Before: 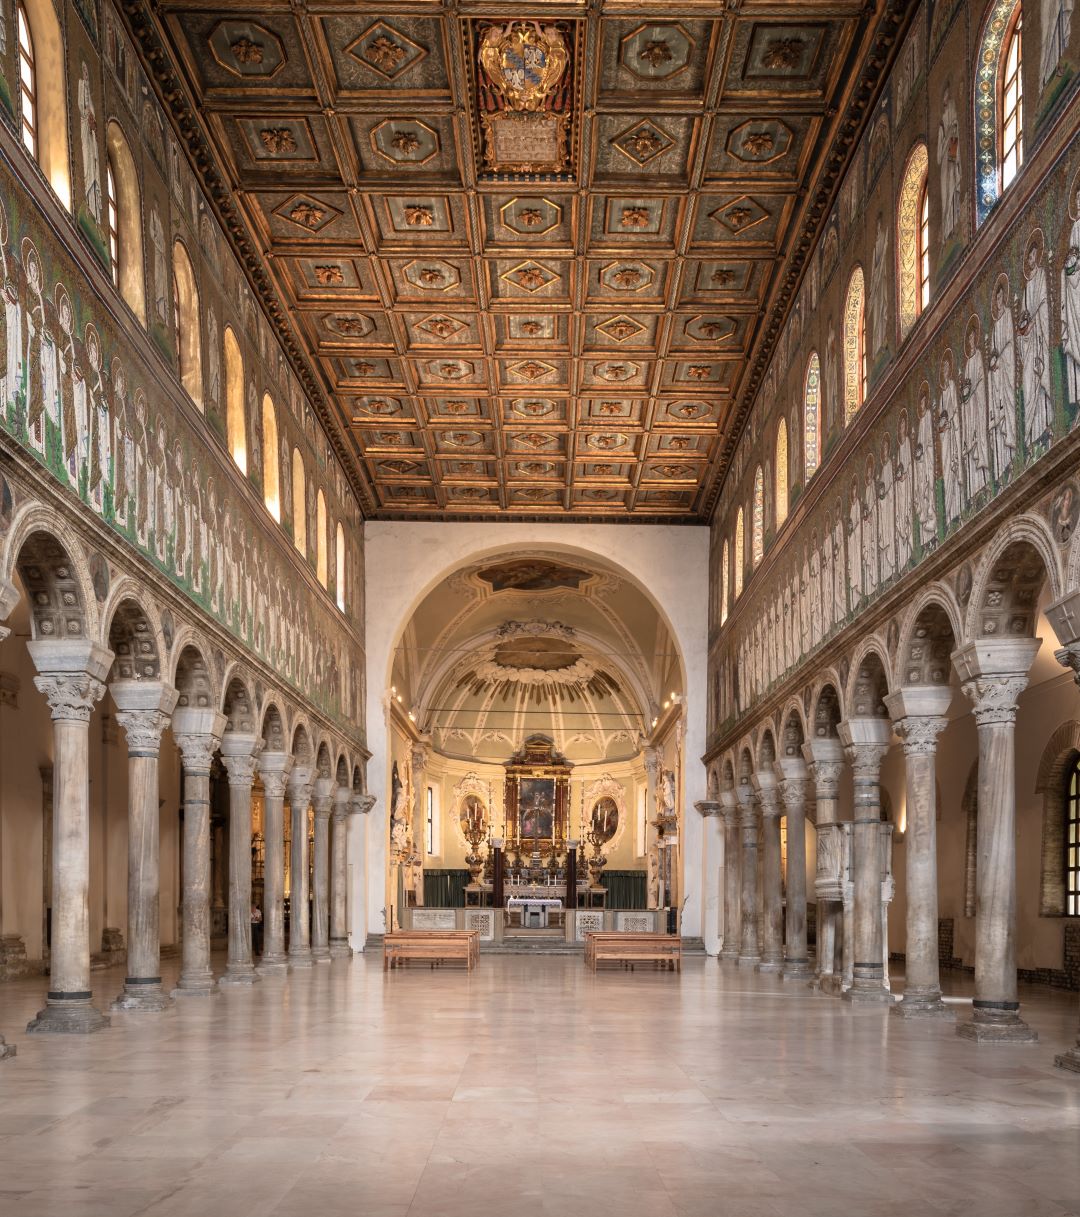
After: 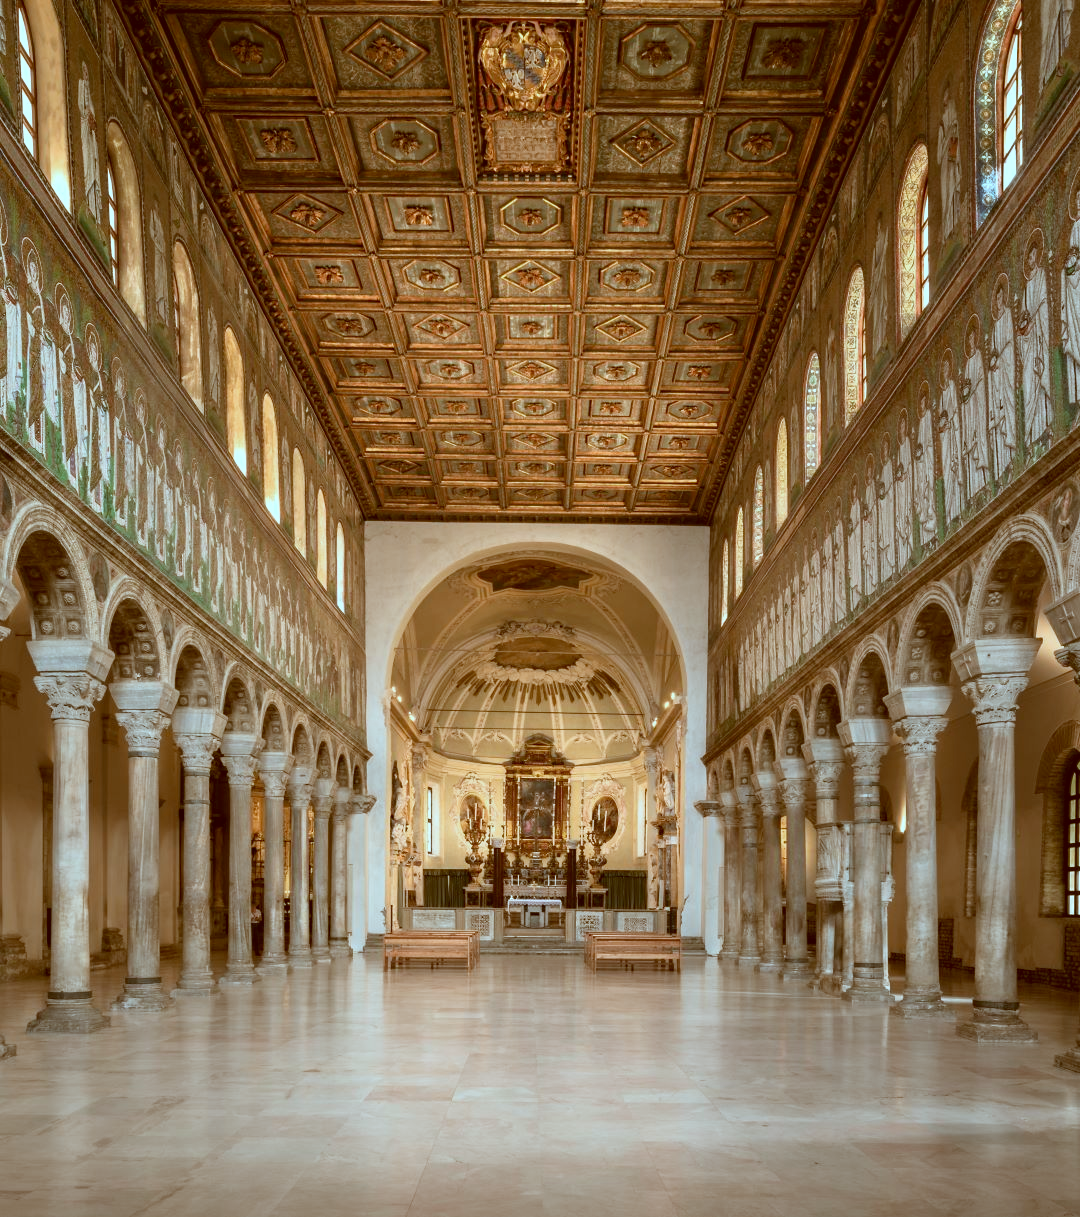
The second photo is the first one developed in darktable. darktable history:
color correction: highlights a* -14.12, highlights b* -16.31, shadows a* 10.59, shadows b* 29.8
